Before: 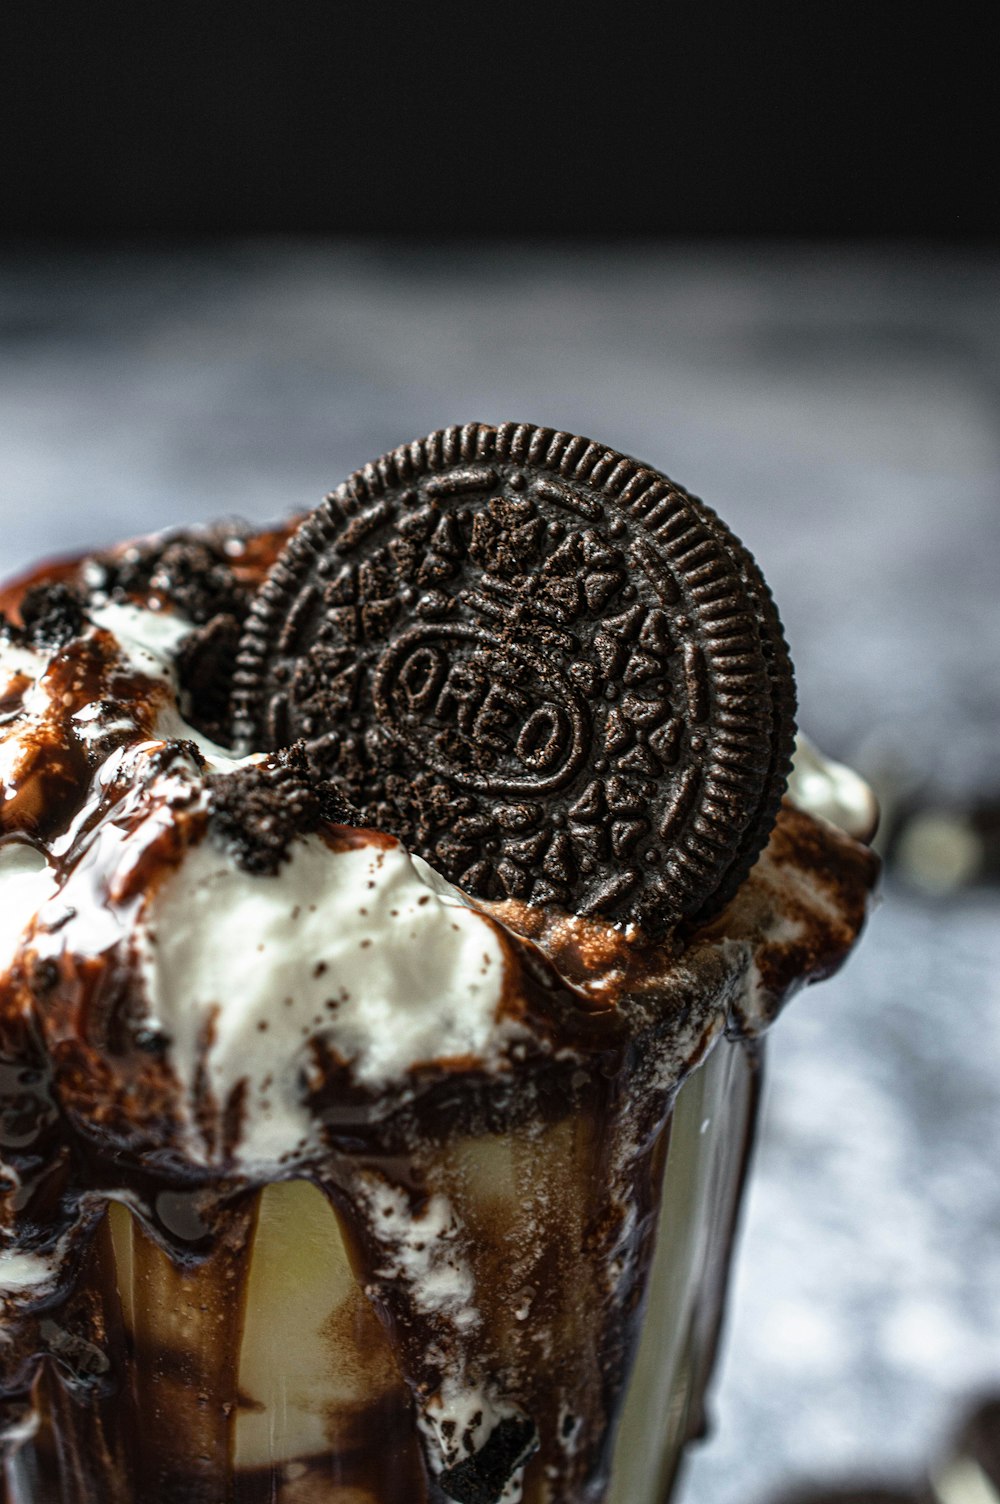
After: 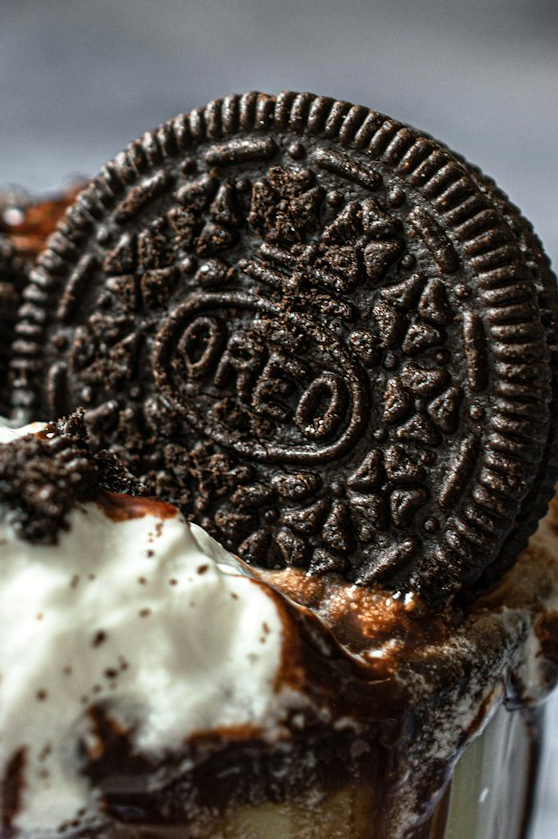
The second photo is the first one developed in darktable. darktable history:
levels: levels [0, 0.492, 0.984]
crop and rotate: left 22.13%, top 22.054%, right 22.026%, bottom 22.102%
